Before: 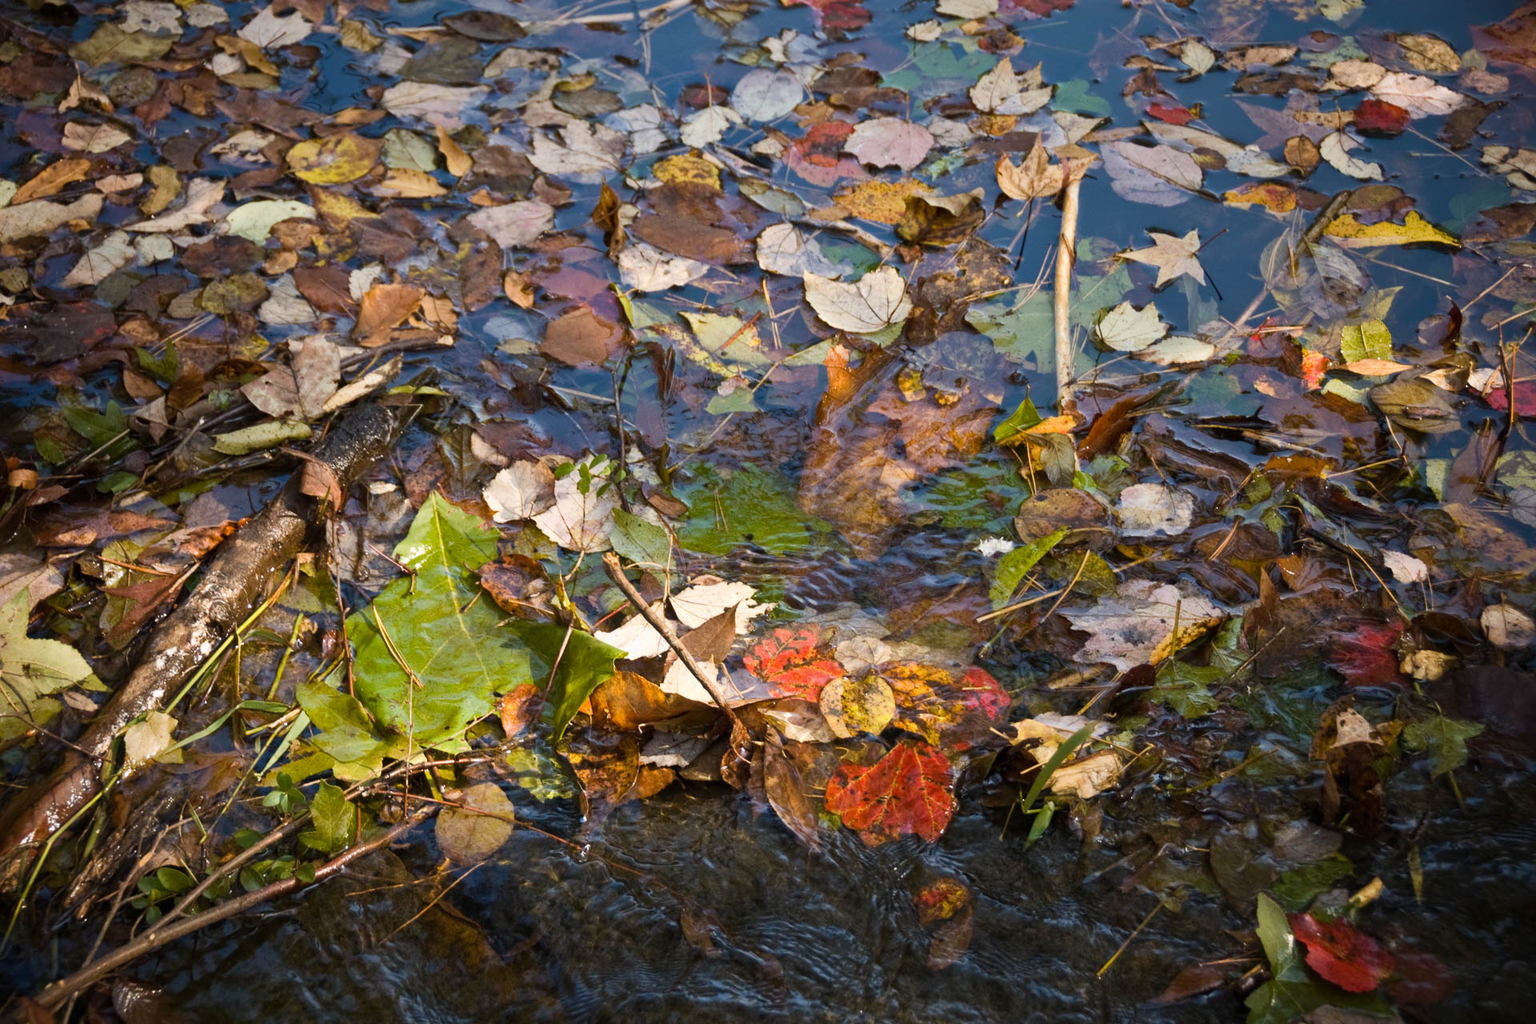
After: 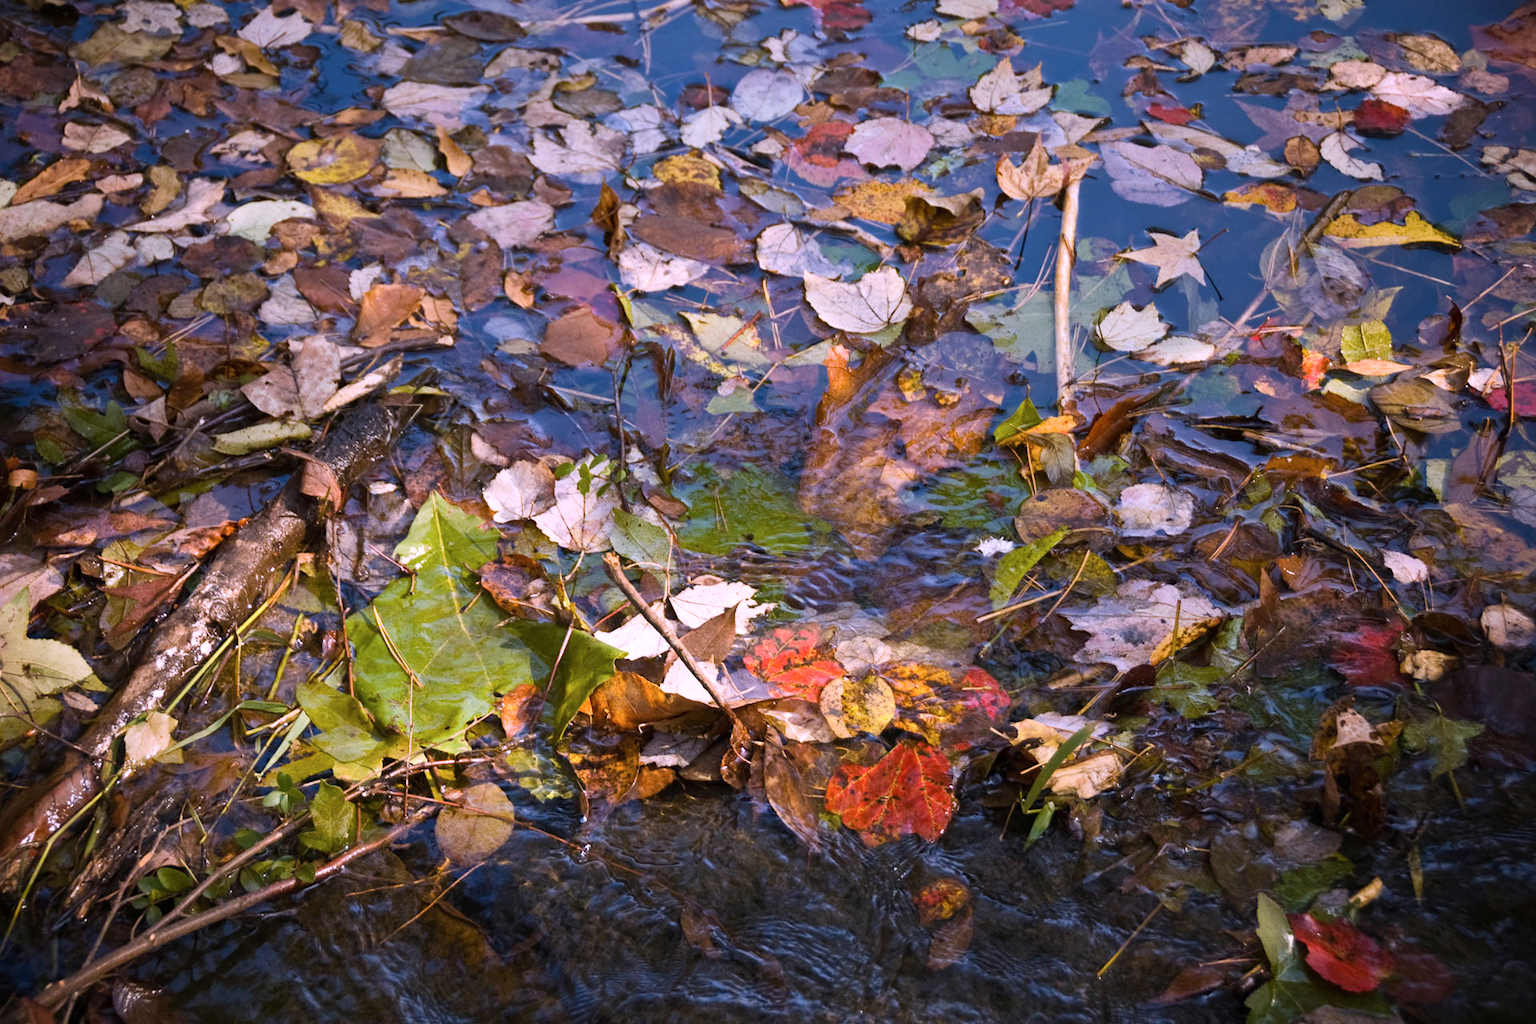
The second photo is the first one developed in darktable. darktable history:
white balance: red 1.066, blue 1.119
color calibration: illuminant as shot in camera, x 0.358, y 0.373, temperature 4628.91 K
